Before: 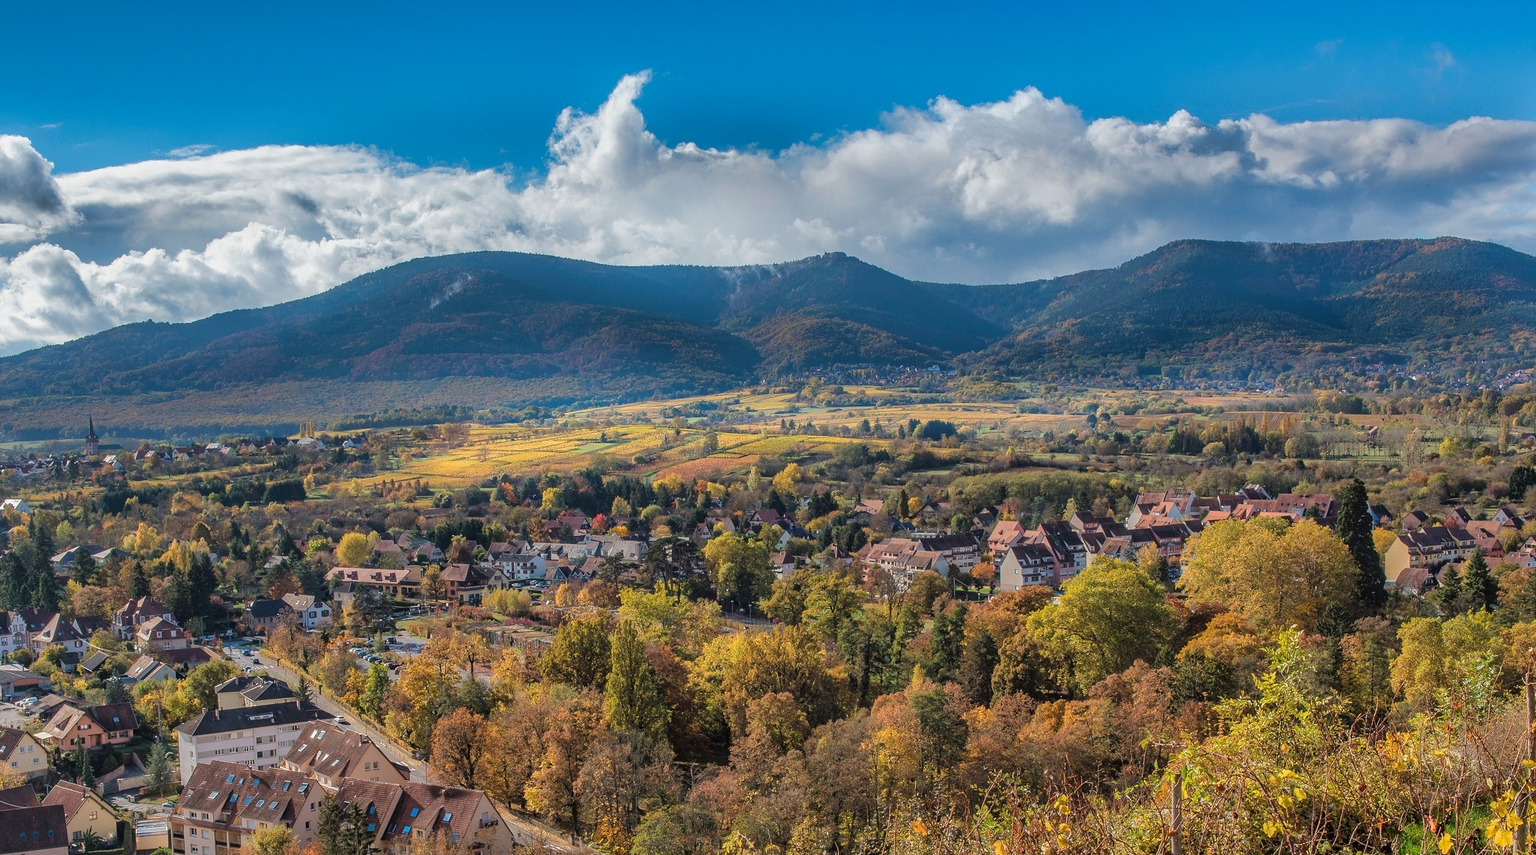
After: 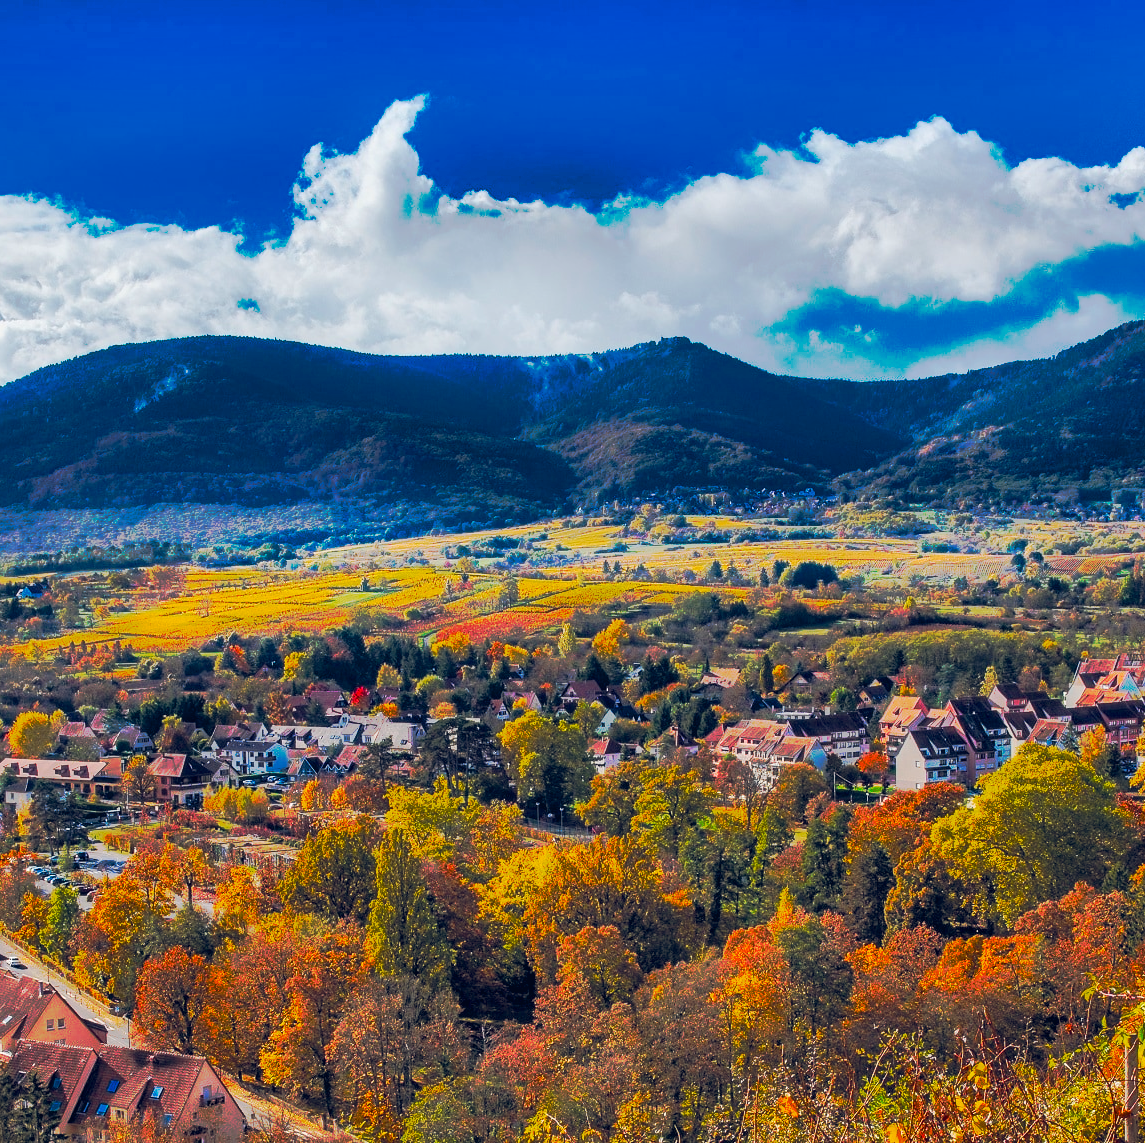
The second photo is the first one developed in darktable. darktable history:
tone curve: curves: ch0 [(0, 0) (0.003, 0.003) (0.011, 0.011) (0.025, 0.024) (0.044, 0.043) (0.069, 0.067) (0.1, 0.096) (0.136, 0.131) (0.177, 0.171) (0.224, 0.216) (0.277, 0.267) (0.335, 0.323) (0.399, 0.384) (0.468, 0.451) (0.543, 0.678) (0.623, 0.734) (0.709, 0.795) (0.801, 0.859) (0.898, 0.928) (1, 1)], preserve colors none
color balance rgb: global offset › luminance 0.371%, global offset › chroma 0.202%, global offset › hue 254.4°, linear chroma grading › shadows -8.23%, linear chroma grading › global chroma 9.881%, perceptual saturation grading › global saturation 29.455%, saturation formula JzAzBz (2021)
shadows and highlights: white point adjustment 0.121, highlights -71.13, soften with gaussian
crop: left 21.526%, right 22.665%
